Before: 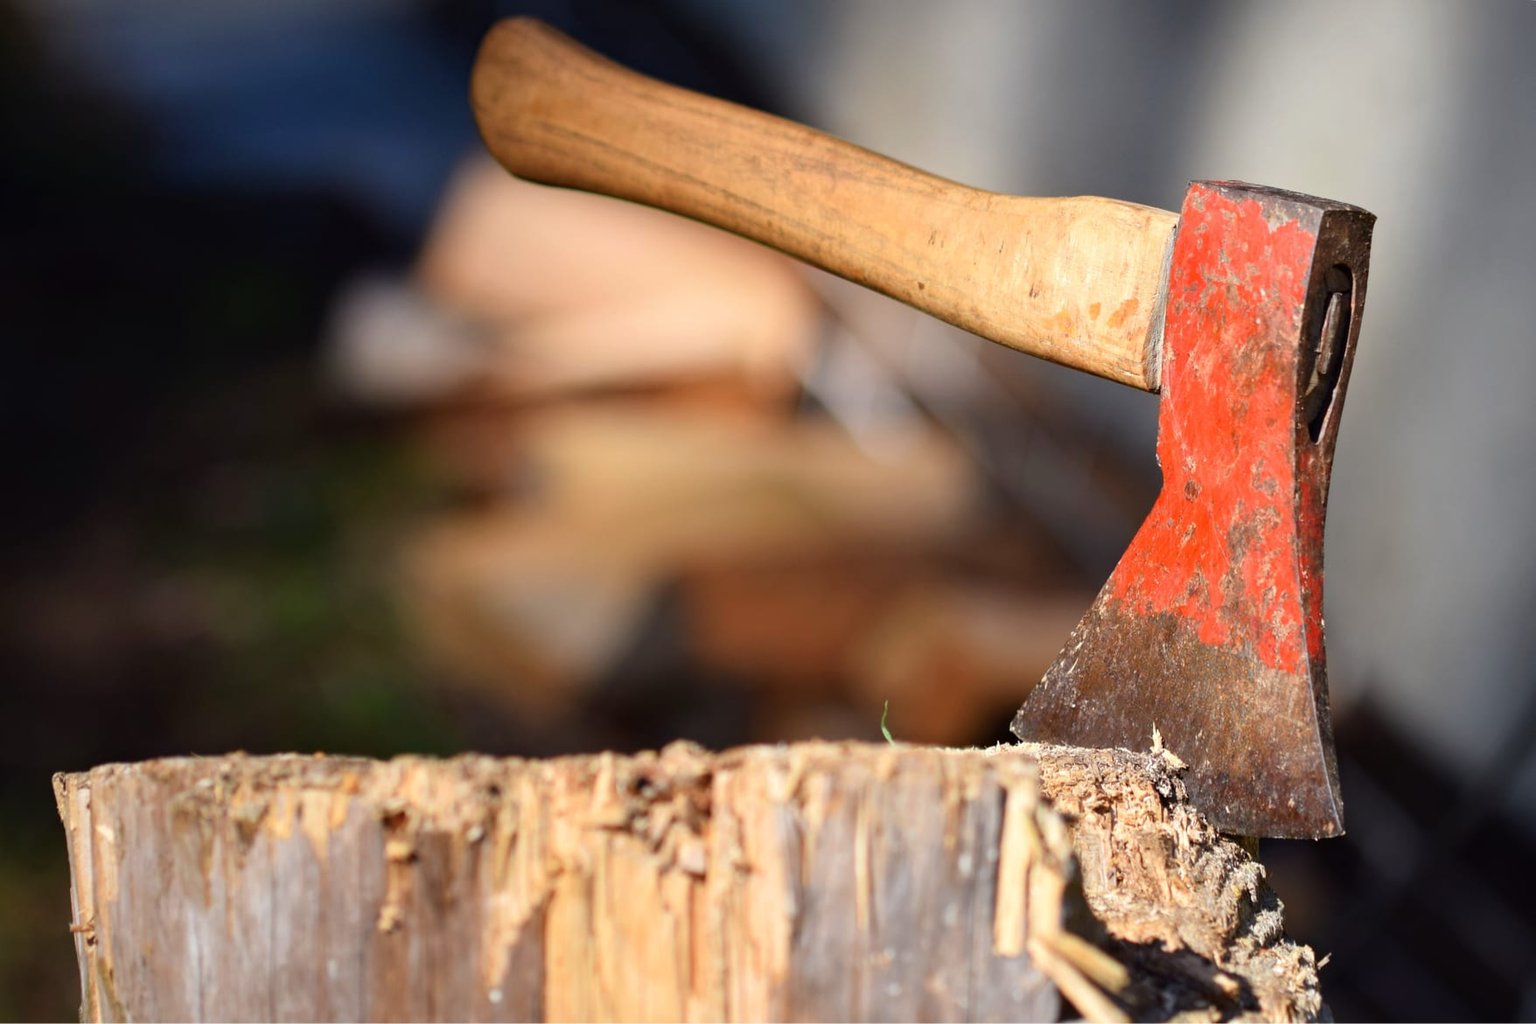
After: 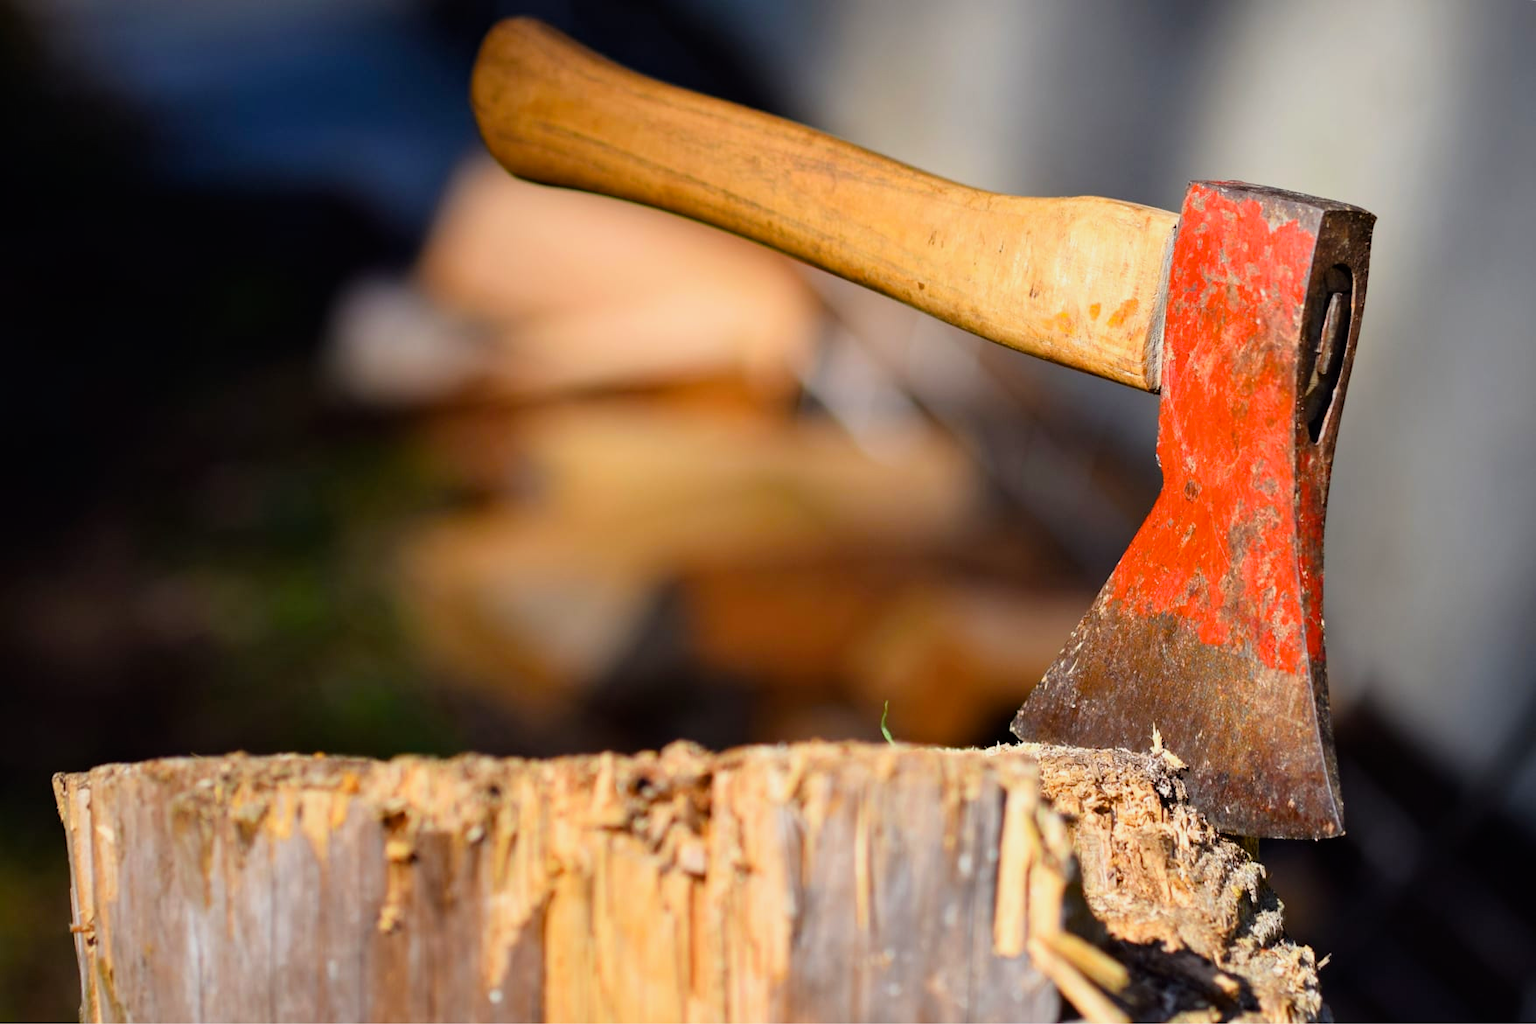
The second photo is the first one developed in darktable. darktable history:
filmic rgb: black relative exposure -9.46 EV, white relative exposure 3.03 EV, hardness 6.13
color balance rgb: perceptual saturation grading › global saturation 30.215%
